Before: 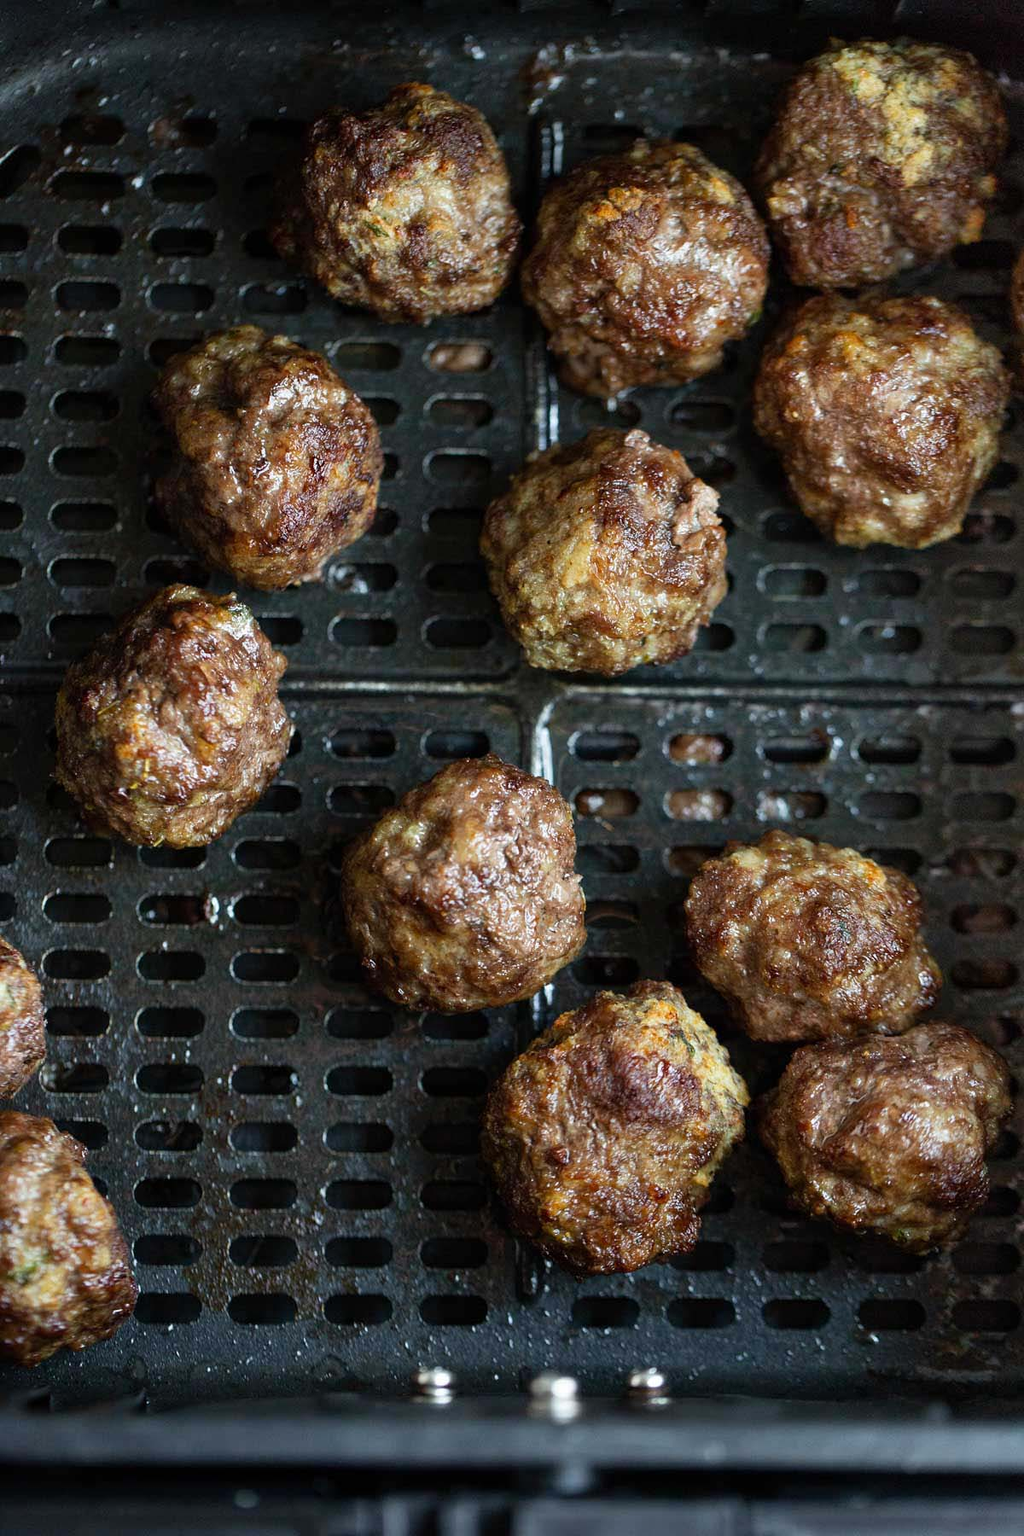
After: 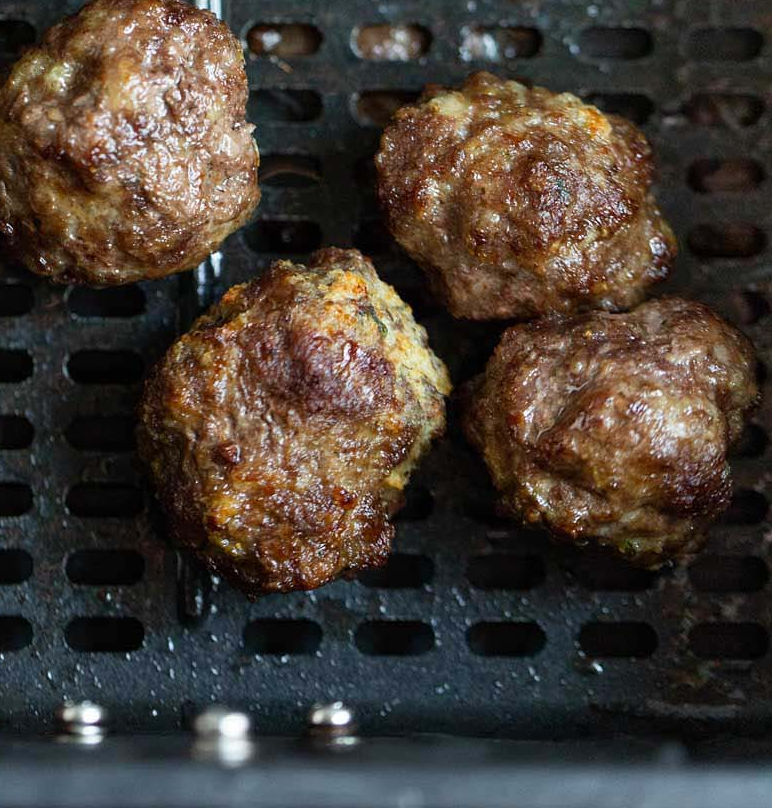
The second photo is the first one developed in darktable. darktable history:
crop and rotate: left 35.587%, top 50.097%, bottom 5.002%
color zones: curves: ch0 [(0, 0.5) (0.143, 0.5) (0.286, 0.5) (0.429, 0.5) (0.571, 0.5) (0.714, 0.476) (0.857, 0.5) (1, 0.5)]; ch2 [(0, 0.5) (0.143, 0.5) (0.286, 0.5) (0.429, 0.5) (0.571, 0.5) (0.714, 0.487) (0.857, 0.5) (1, 0.5)], mix -120.03%
